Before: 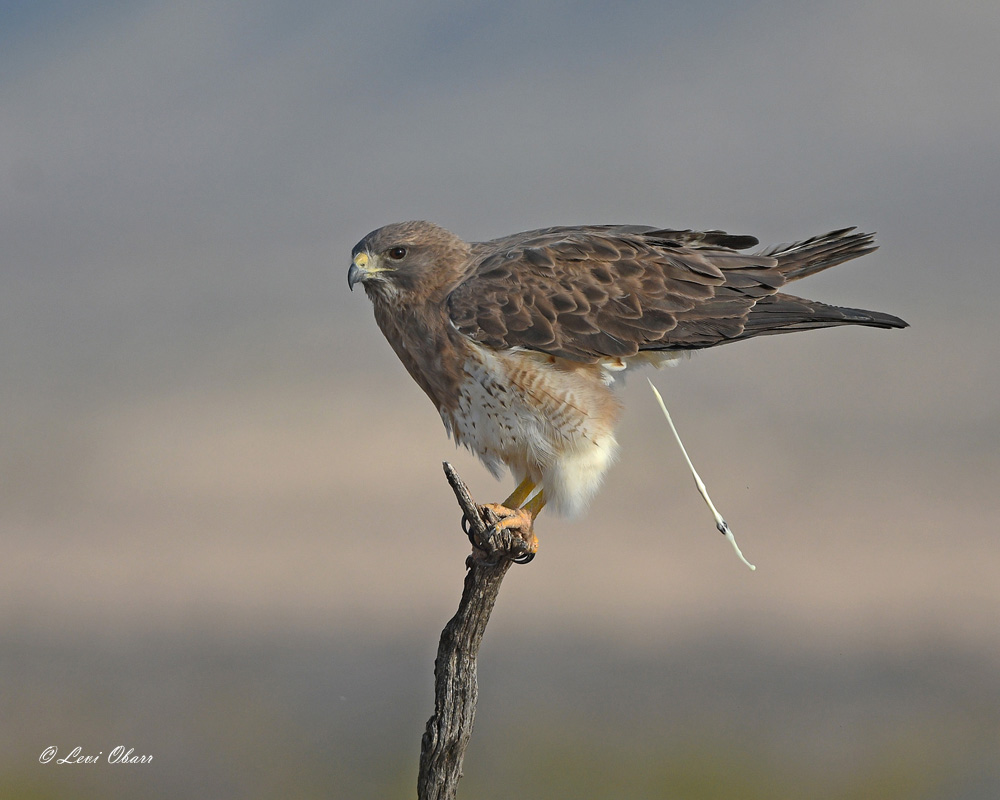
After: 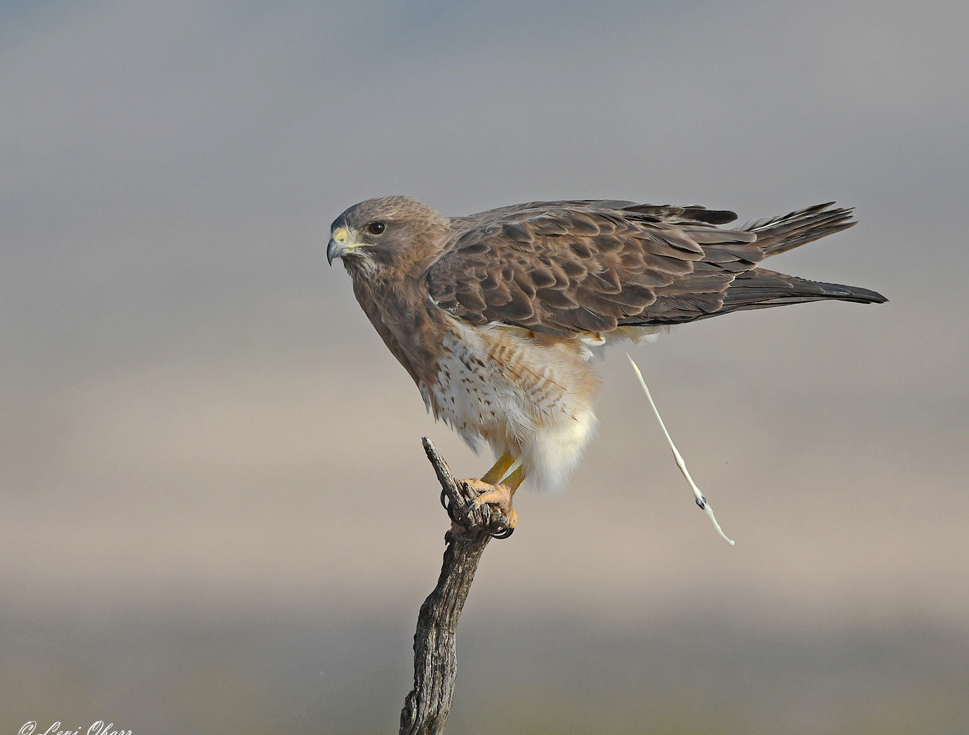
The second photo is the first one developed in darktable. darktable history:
crop: left 2.142%, top 3.127%, right 0.934%, bottom 4.929%
base curve: curves: ch0 [(0, 0) (0.262, 0.32) (0.722, 0.705) (1, 1)], preserve colors none
